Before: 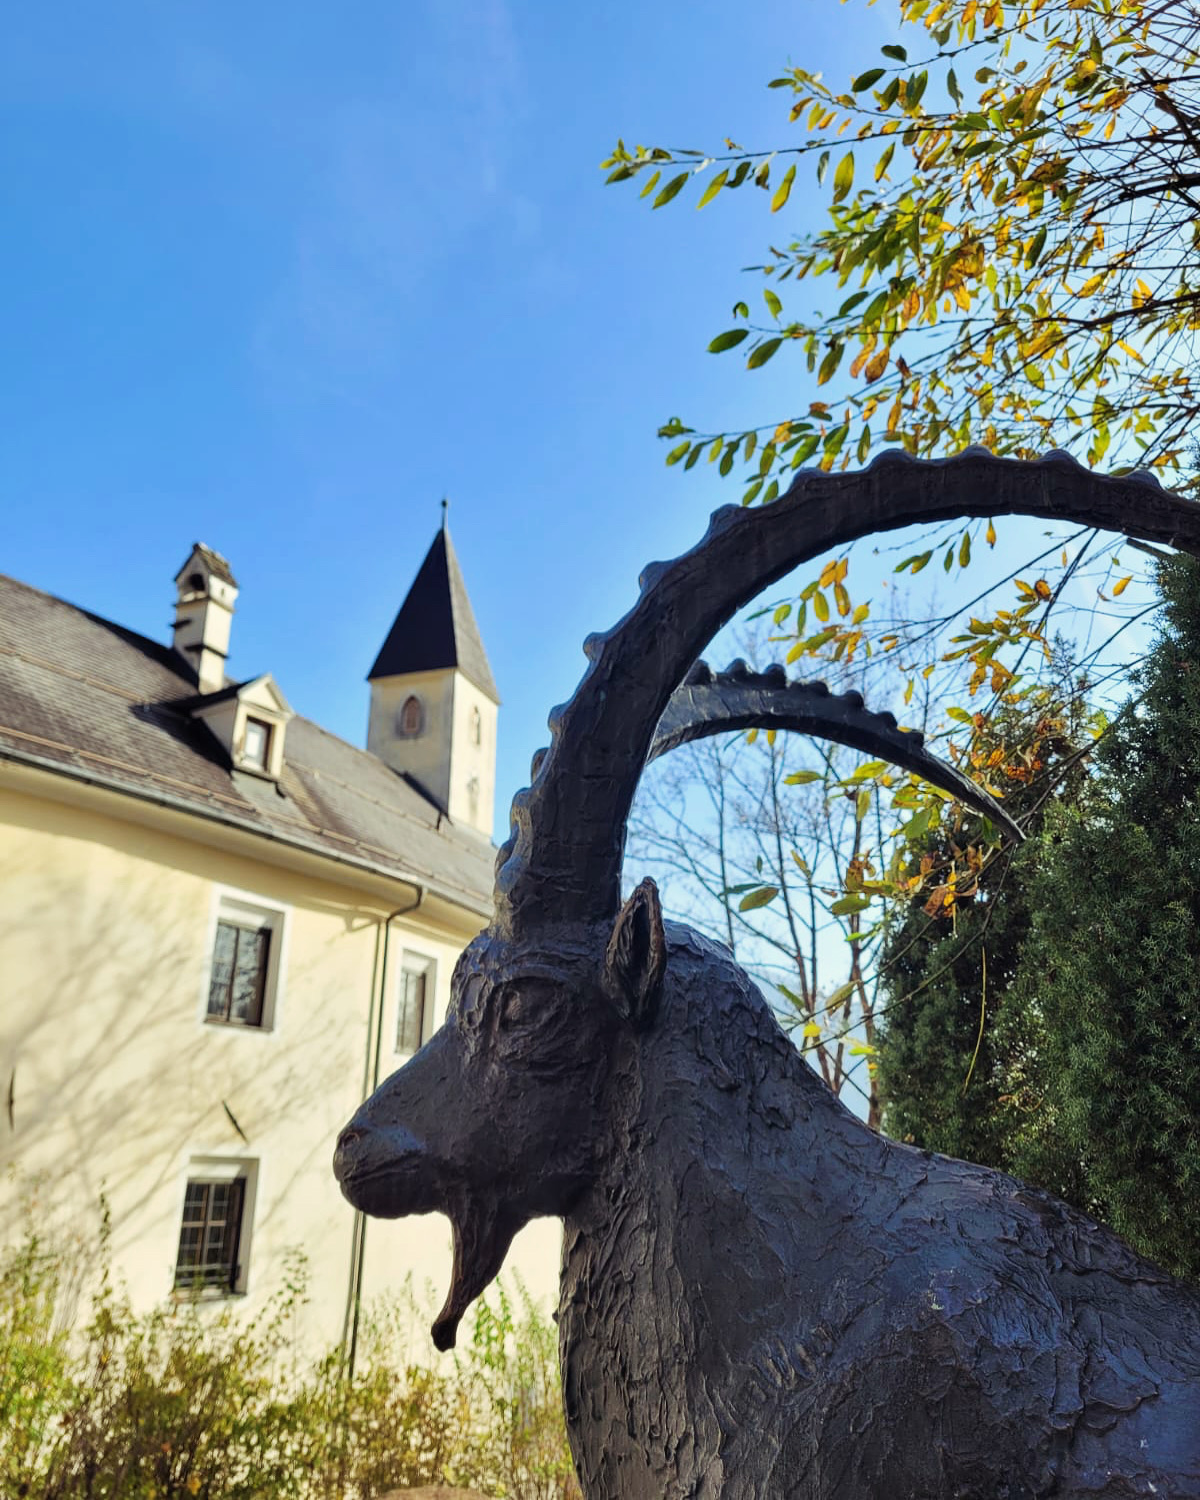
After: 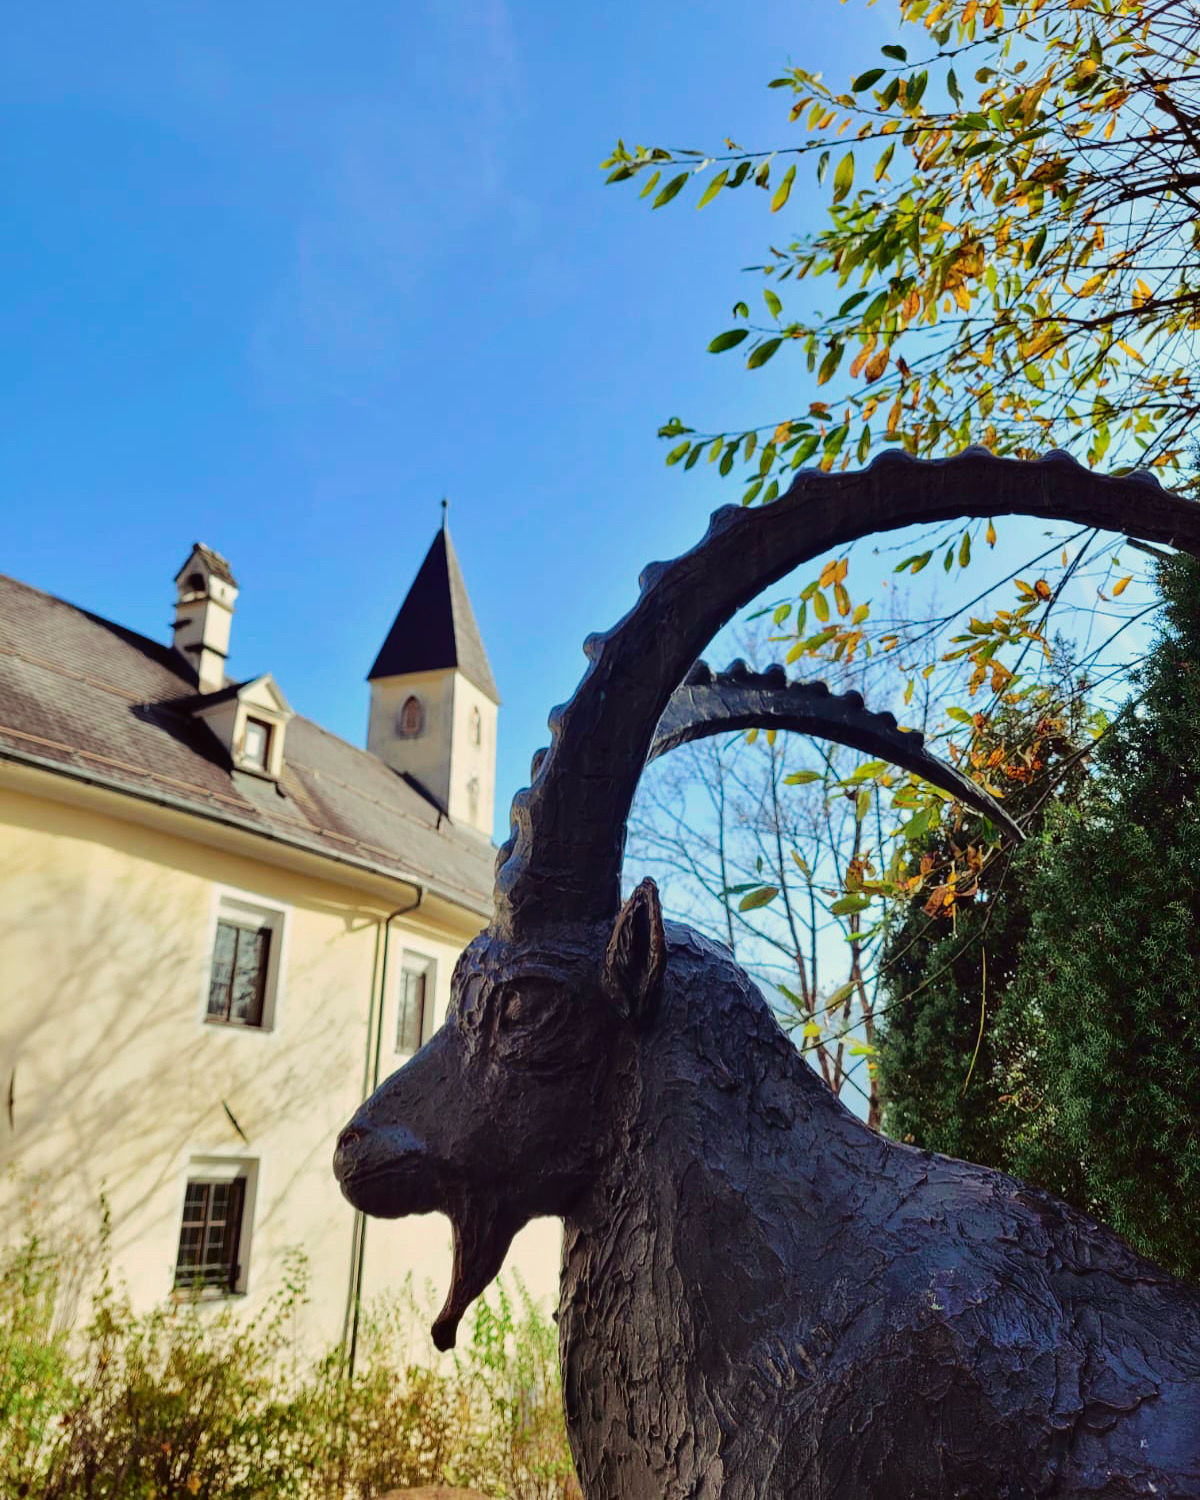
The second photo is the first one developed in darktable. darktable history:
tone curve: curves: ch0 [(0, 0.013) (0.175, 0.11) (0.337, 0.304) (0.498, 0.485) (0.78, 0.742) (0.993, 0.954)]; ch1 [(0, 0) (0.294, 0.184) (0.359, 0.34) (0.362, 0.35) (0.43, 0.41) (0.469, 0.463) (0.495, 0.502) (0.54, 0.563) (0.612, 0.641) (1, 1)]; ch2 [(0, 0) (0.44, 0.437) (0.495, 0.502) (0.524, 0.534) (0.557, 0.56) (0.634, 0.654) (0.728, 0.722) (1, 1)], color space Lab, independent channels, preserve colors none
